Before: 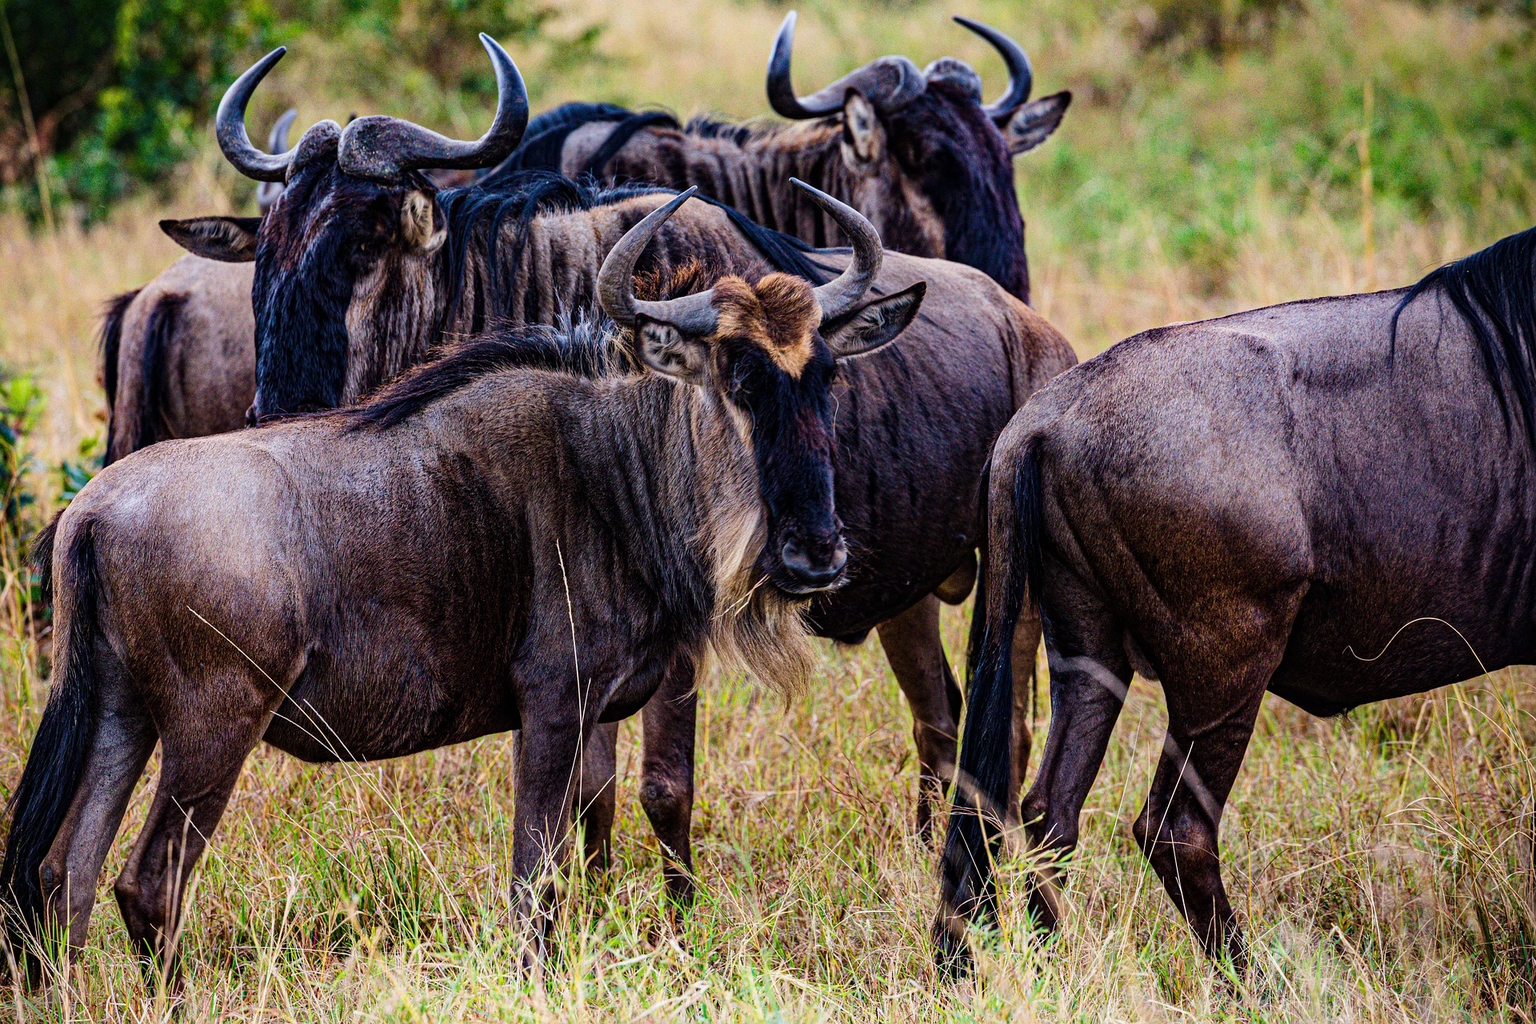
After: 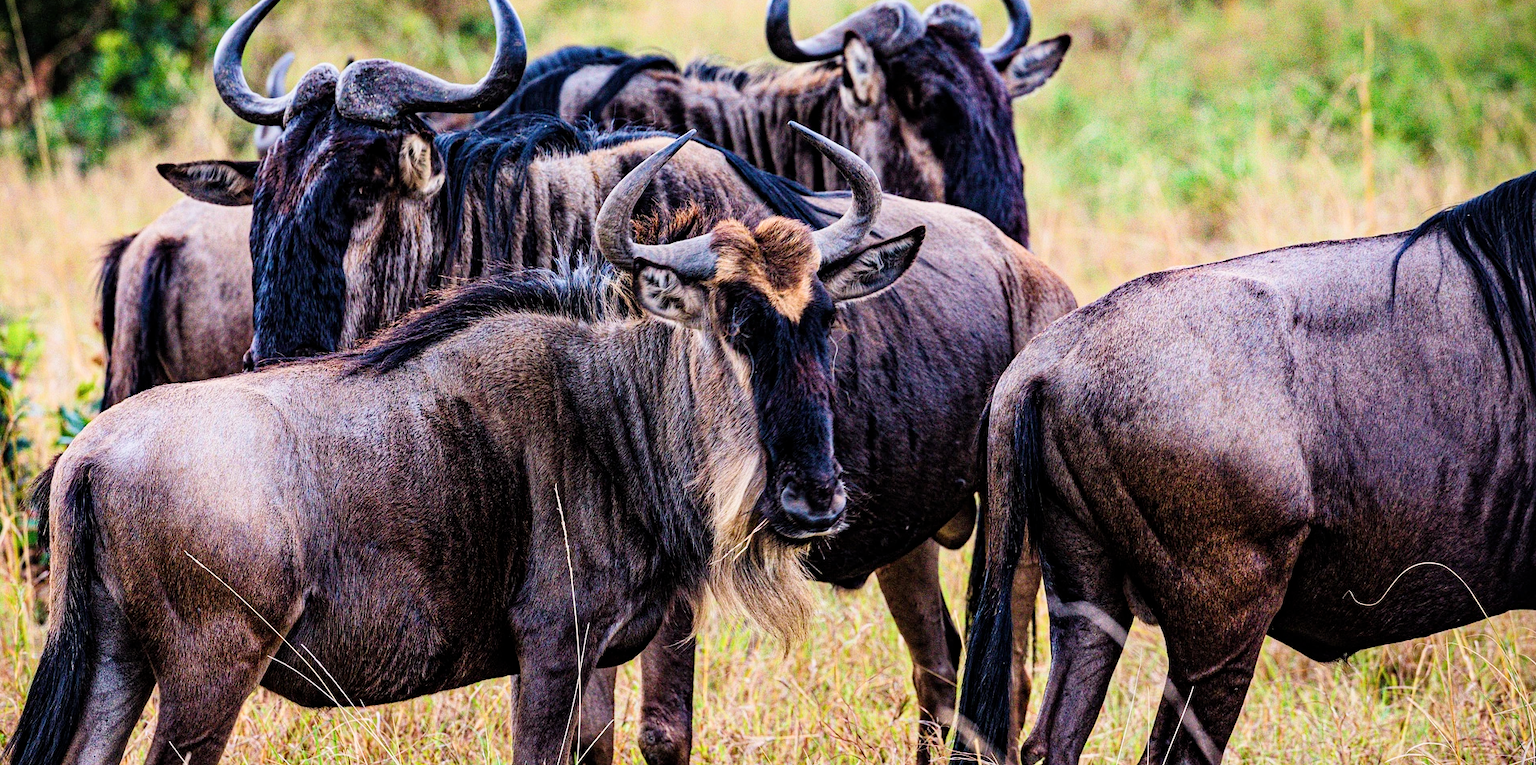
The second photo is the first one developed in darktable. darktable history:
exposure: black level correction 0, exposure 1 EV, compensate highlight preservation false
crop: left 0.236%, top 5.562%, bottom 19.84%
filmic rgb: middle gray luminance 18.32%, black relative exposure -11.13 EV, white relative exposure 3.73 EV, target black luminance 0%, hardness 5.85, latitude 56.8%, contrast 0.965, shadows ↔ highlights balance 49.66%
